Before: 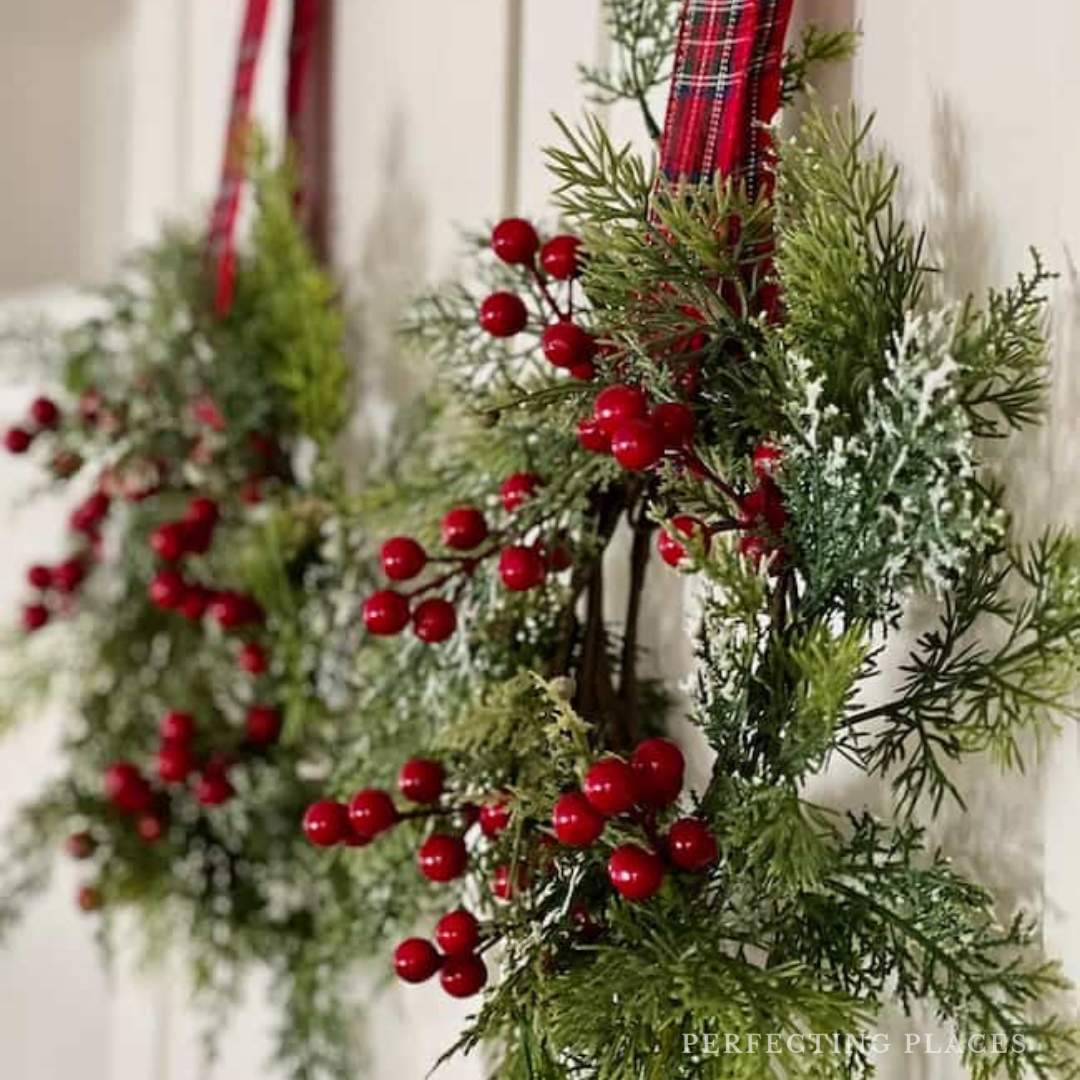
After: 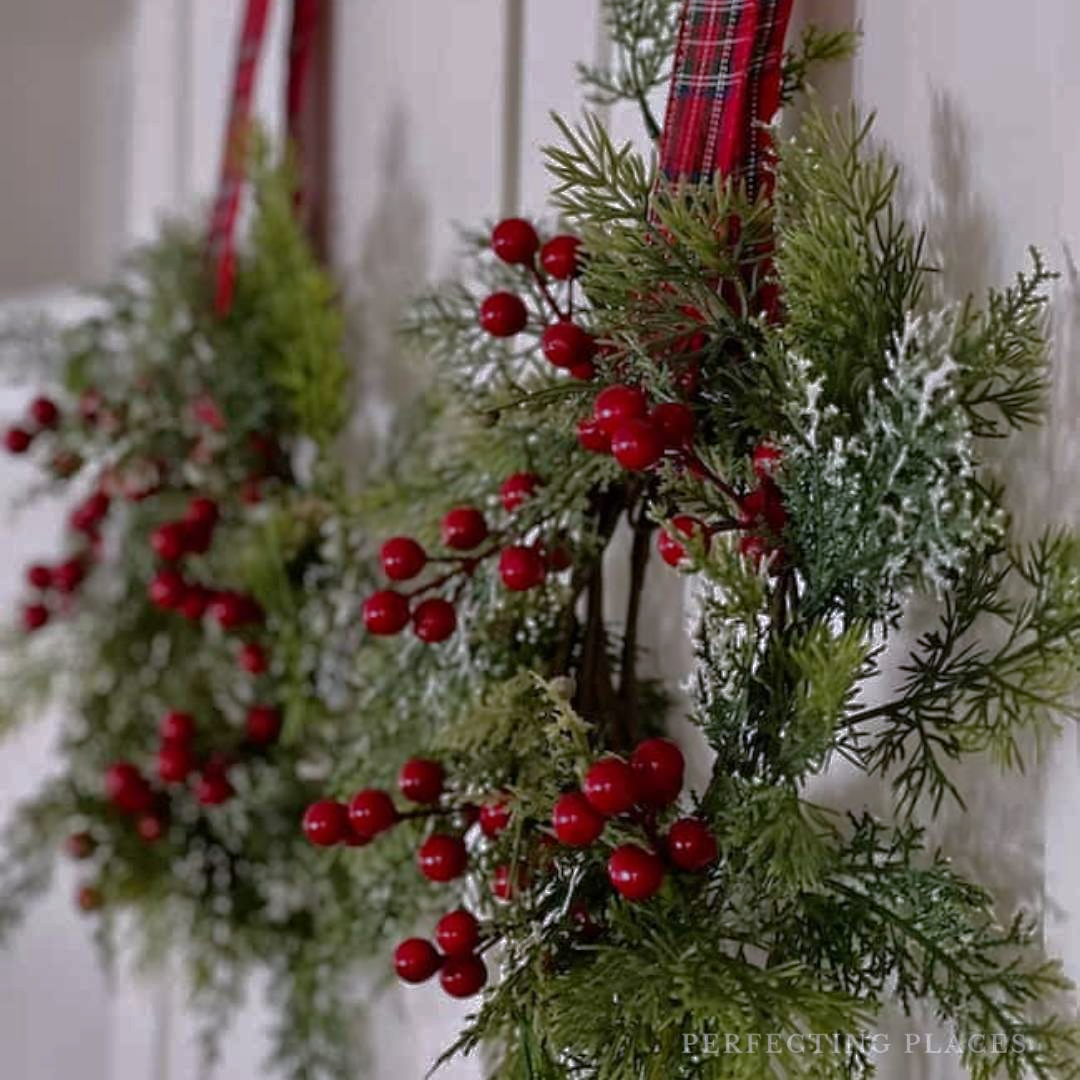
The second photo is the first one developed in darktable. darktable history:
white balance: red 1.004, blue 1.096
base curve: curves: ch0 [(0, 0) (0.826, 0.587) (1, 1)]
